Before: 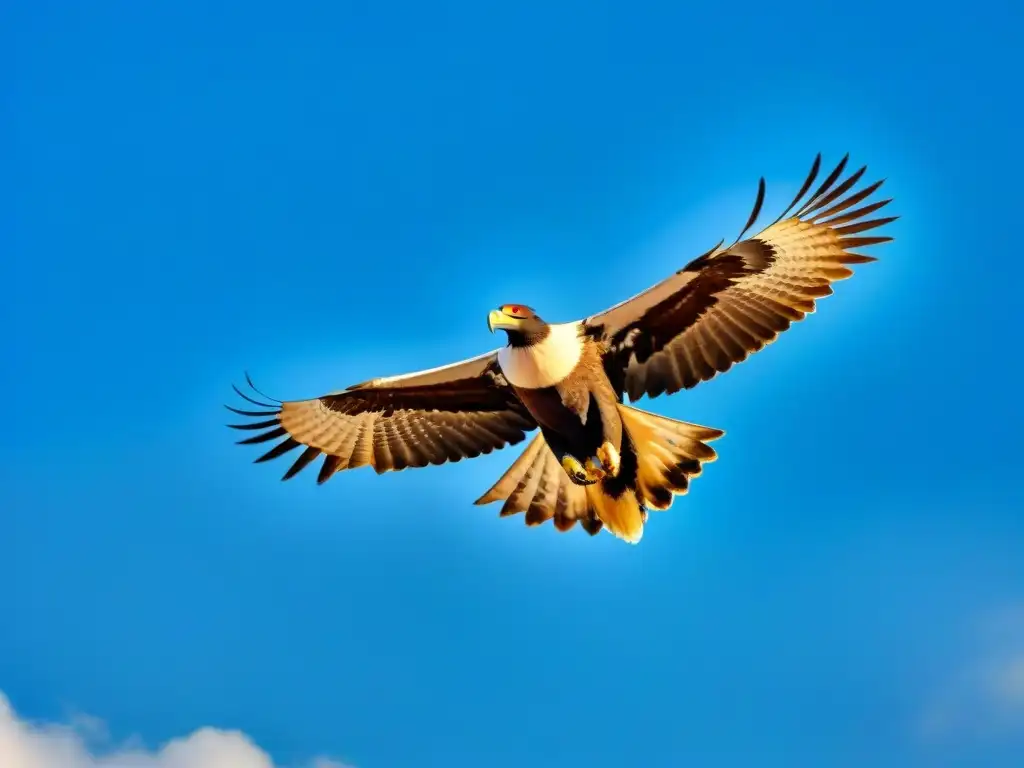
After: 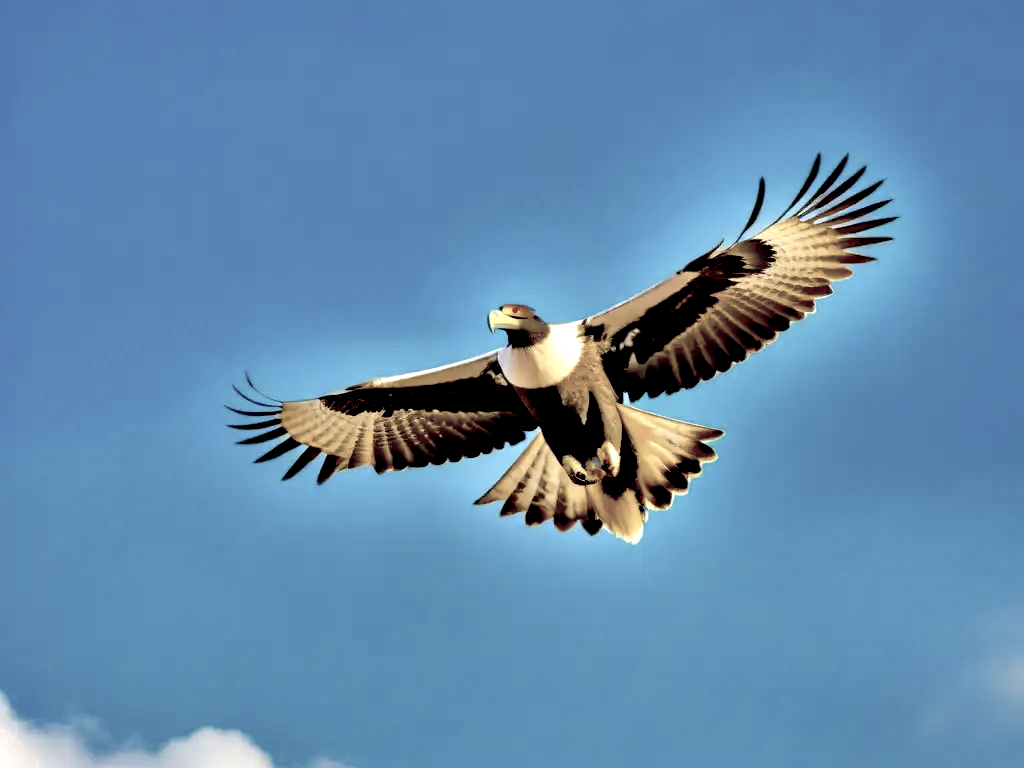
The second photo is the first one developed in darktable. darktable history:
exposure: black level correction 0.04, exposure 0.499 EV, compensate highlight preservation false
color zones: curves: ch0 [(0, 0.6) (0.129, 0.508) (0.193, 0.483) (0.429, 0.5) (0.571, 0.5) (0.714, 0.5) (0.857, 0.5) (1, 0.6)]; ch1 [(0, 0.481) (0.112, 0.245) (0.213, 0.223) (0.429, 0.233) (0.571, 0.231) (0.683, 0.242) (0.857, 0.296) (1, 0.481)], mix 26.14%
color balance rgb: perceptual saturation grading › global saturation 29.438%, global vibrance 39.255%
